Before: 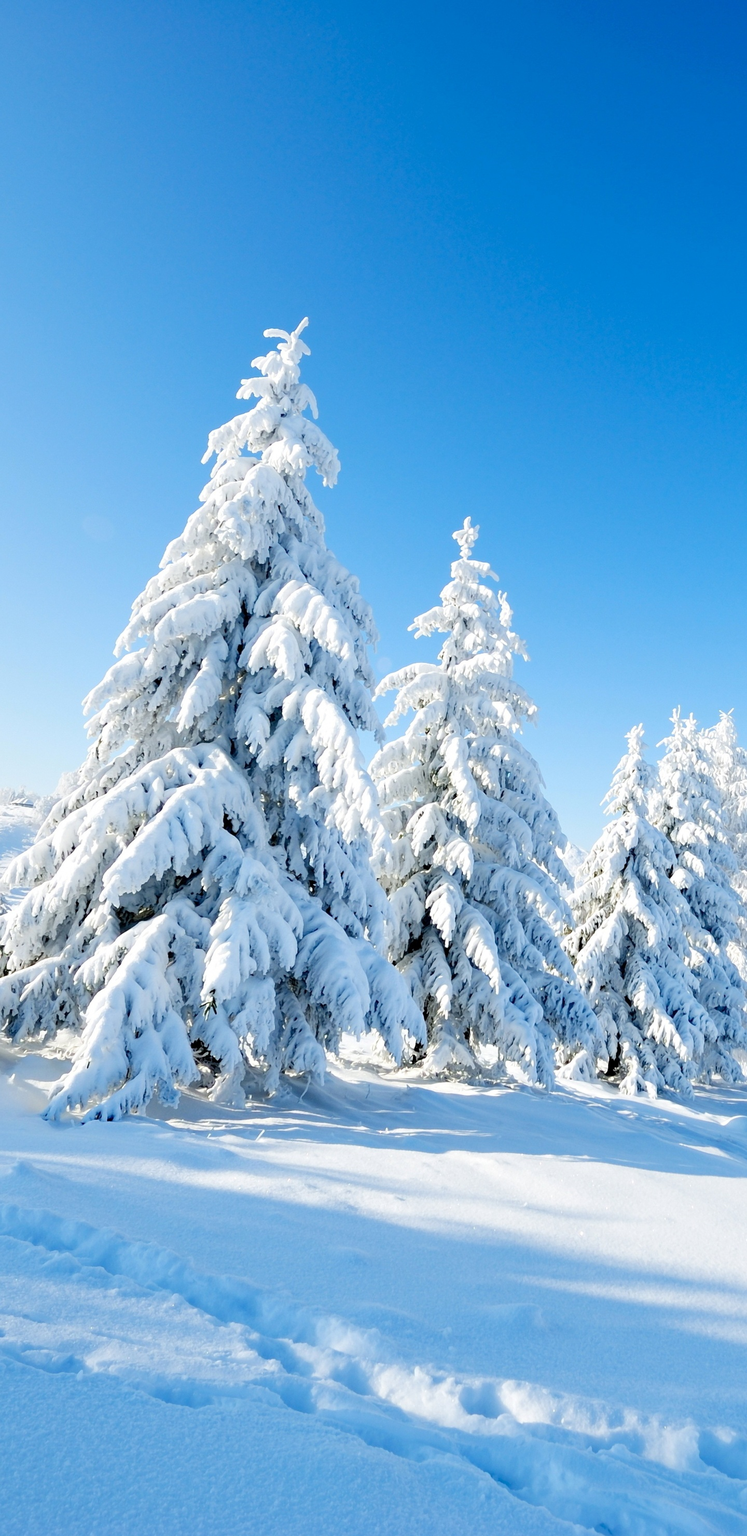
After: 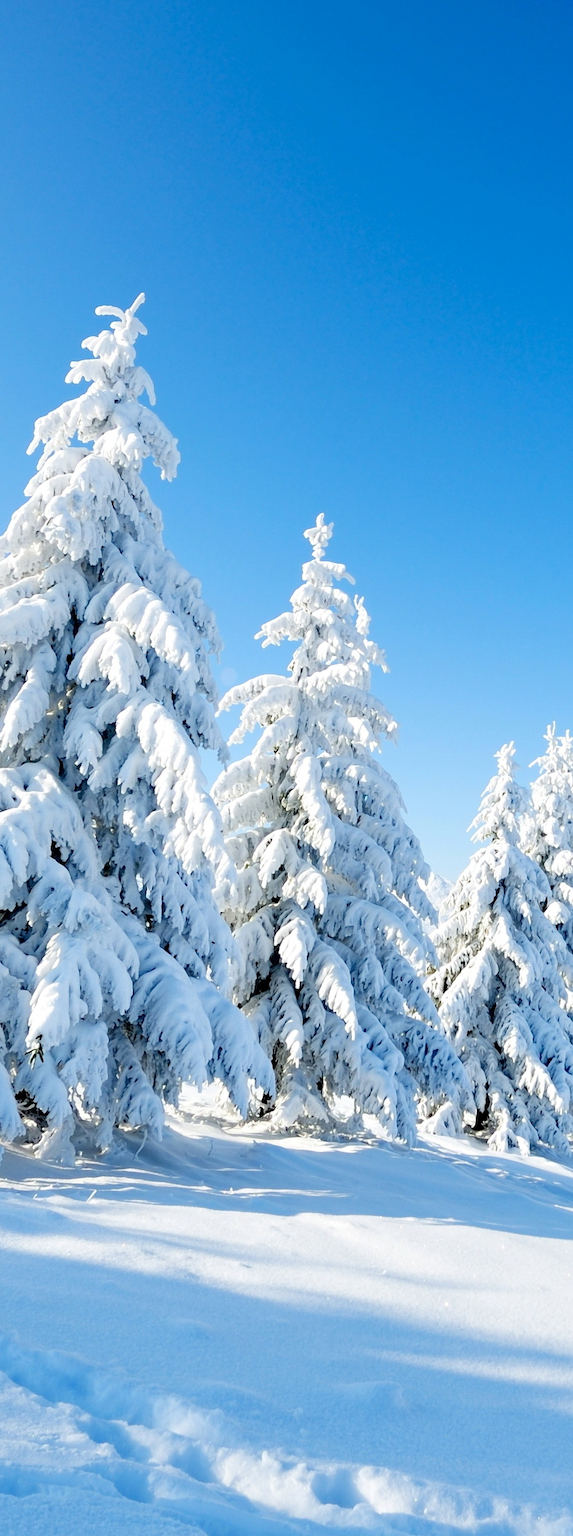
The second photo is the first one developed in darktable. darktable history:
crop and rotate: left 23.816%, top 3.407%, right 6.656%, bottom 5.97%
